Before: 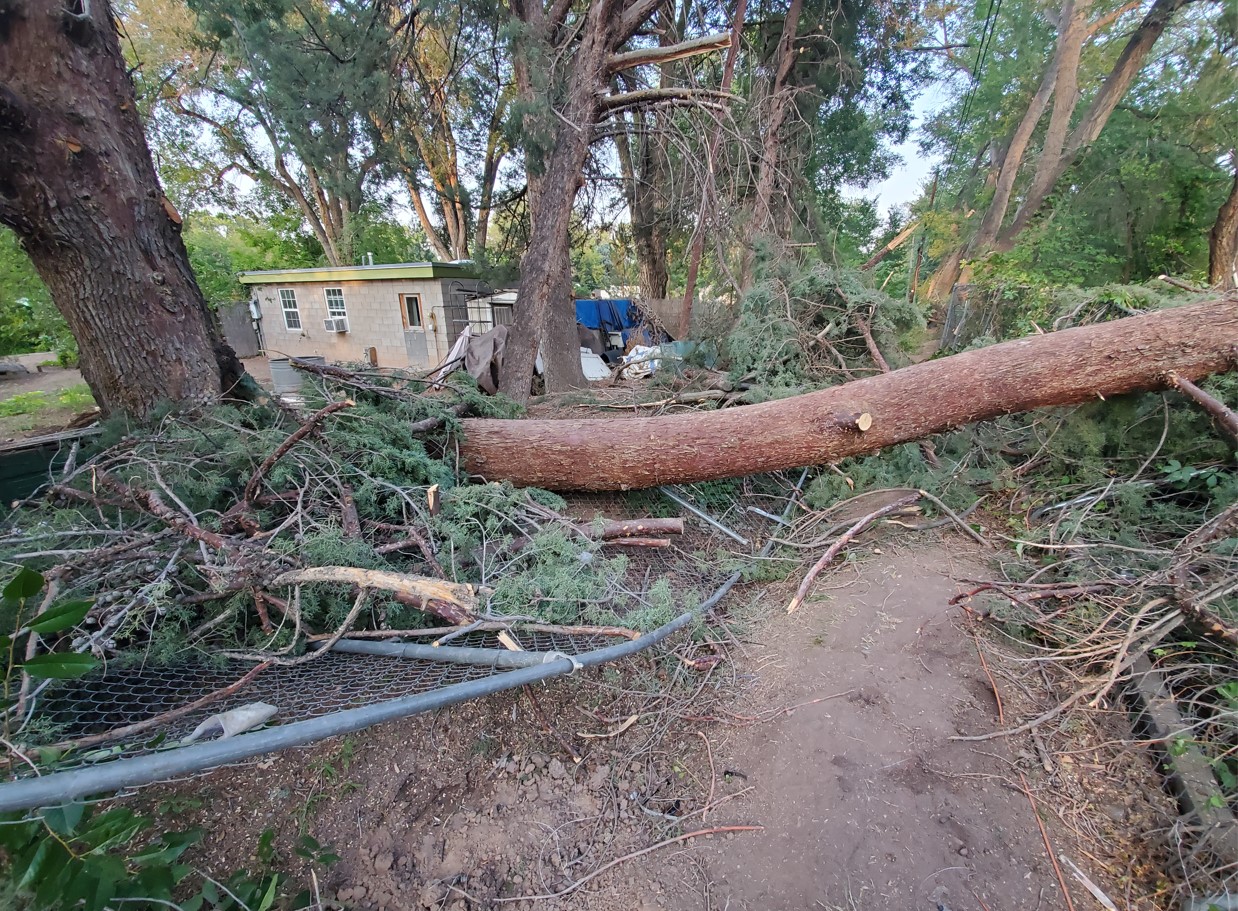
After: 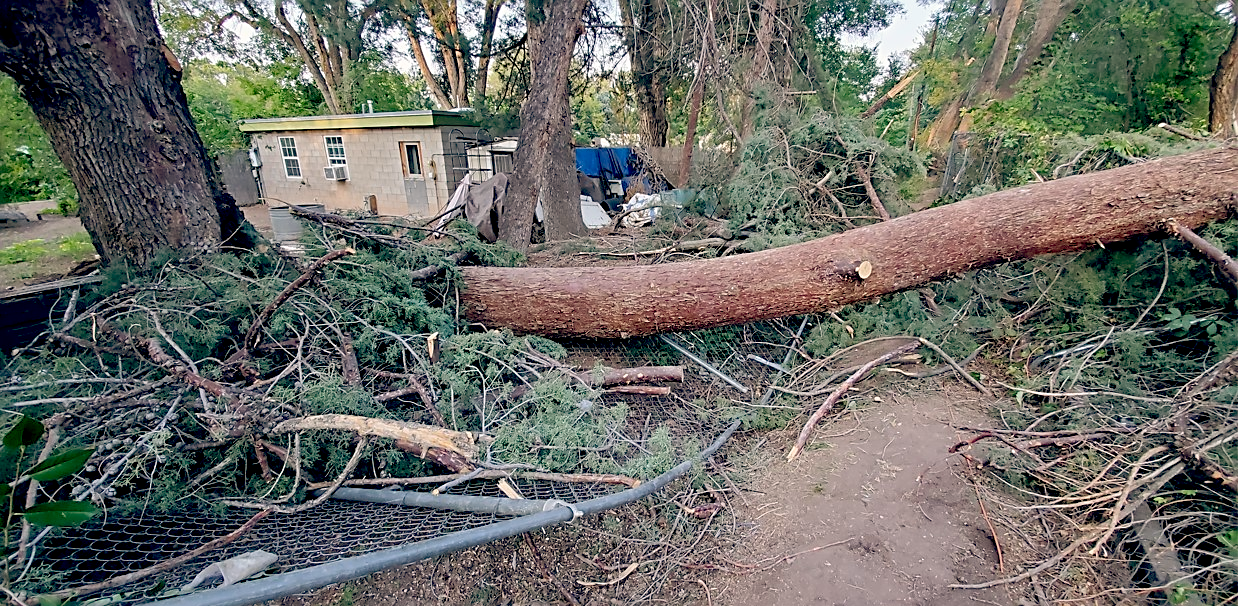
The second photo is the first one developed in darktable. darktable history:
sharpen: on, module defaults
crop: top 16.727%, bottom 16.727%
color balance: lift [0.975, 0.993, 1, 1.015], gamma [1.1, 1, 1, 0.945], gain [1, 1.04, 1, 0.95]
